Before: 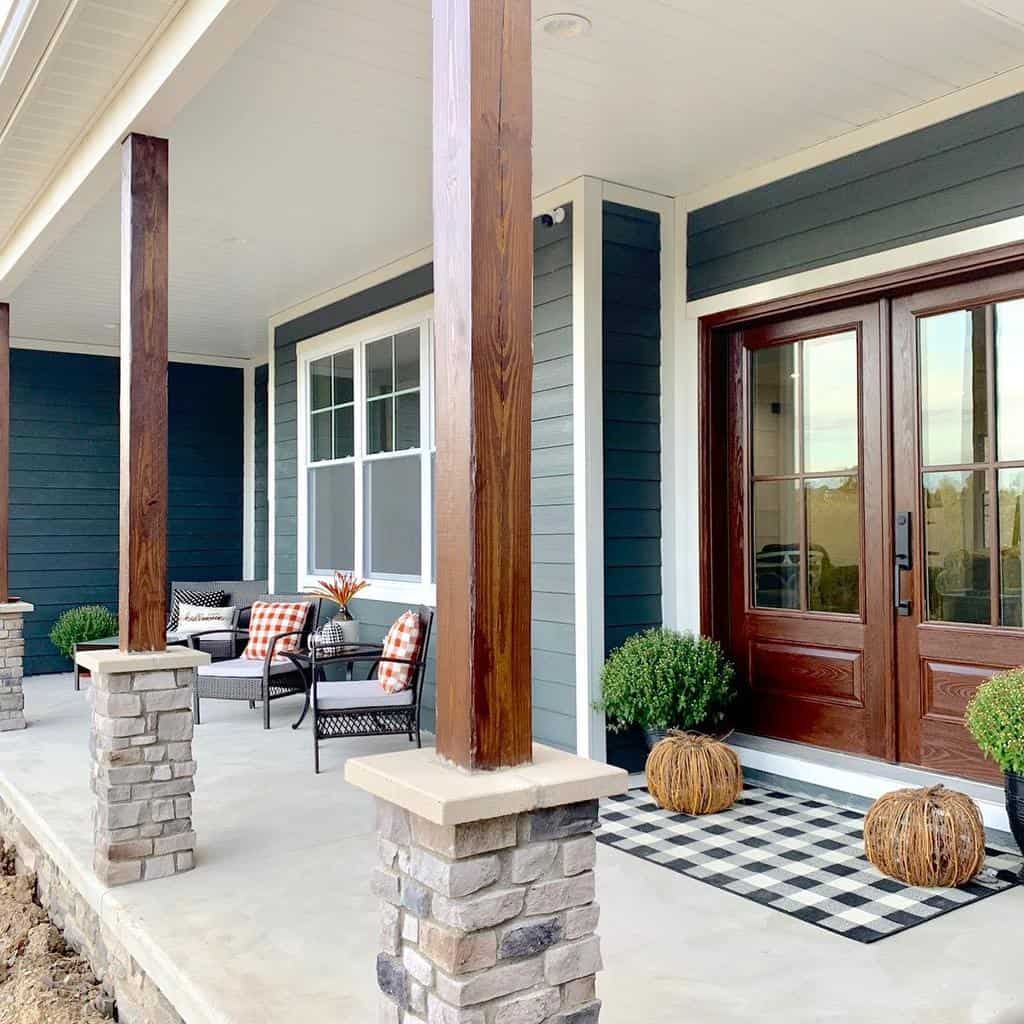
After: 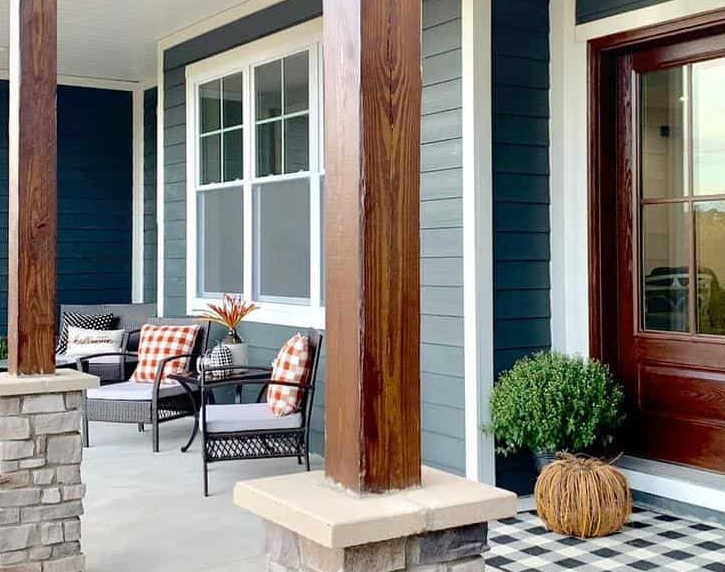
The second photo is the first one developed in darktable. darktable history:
crop: left 10.918%, top 27.116%, right 18.267%, bottom 16.953%
